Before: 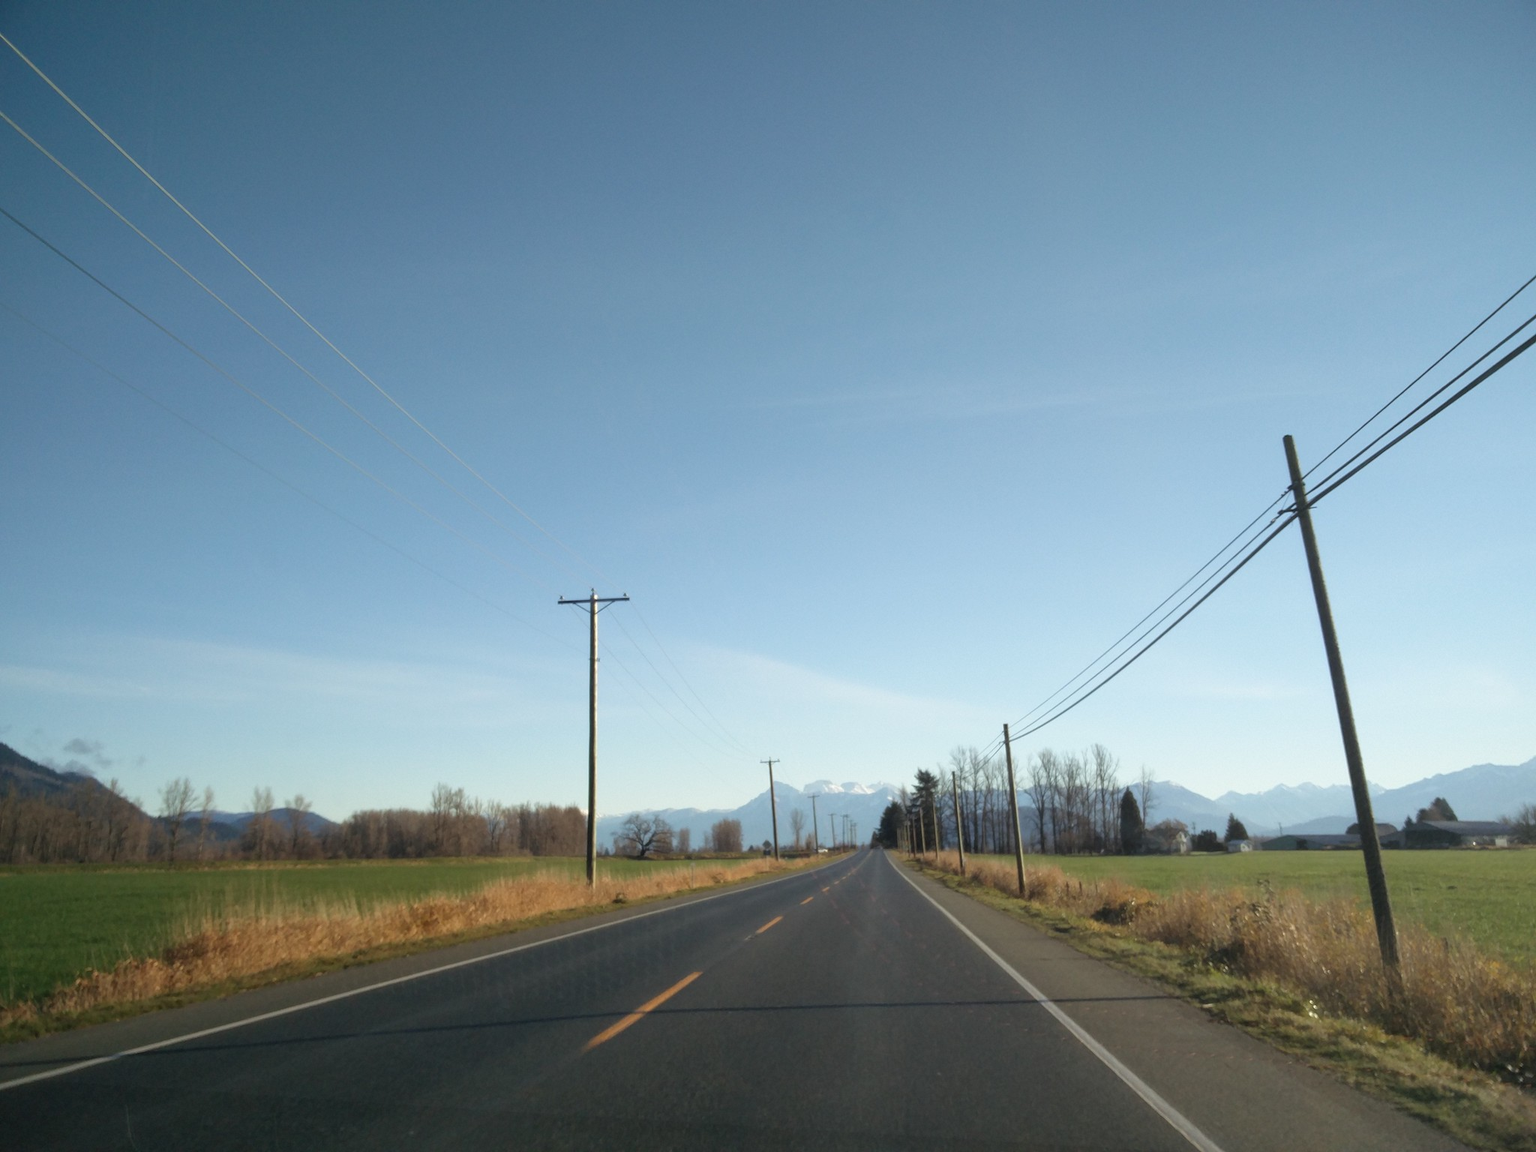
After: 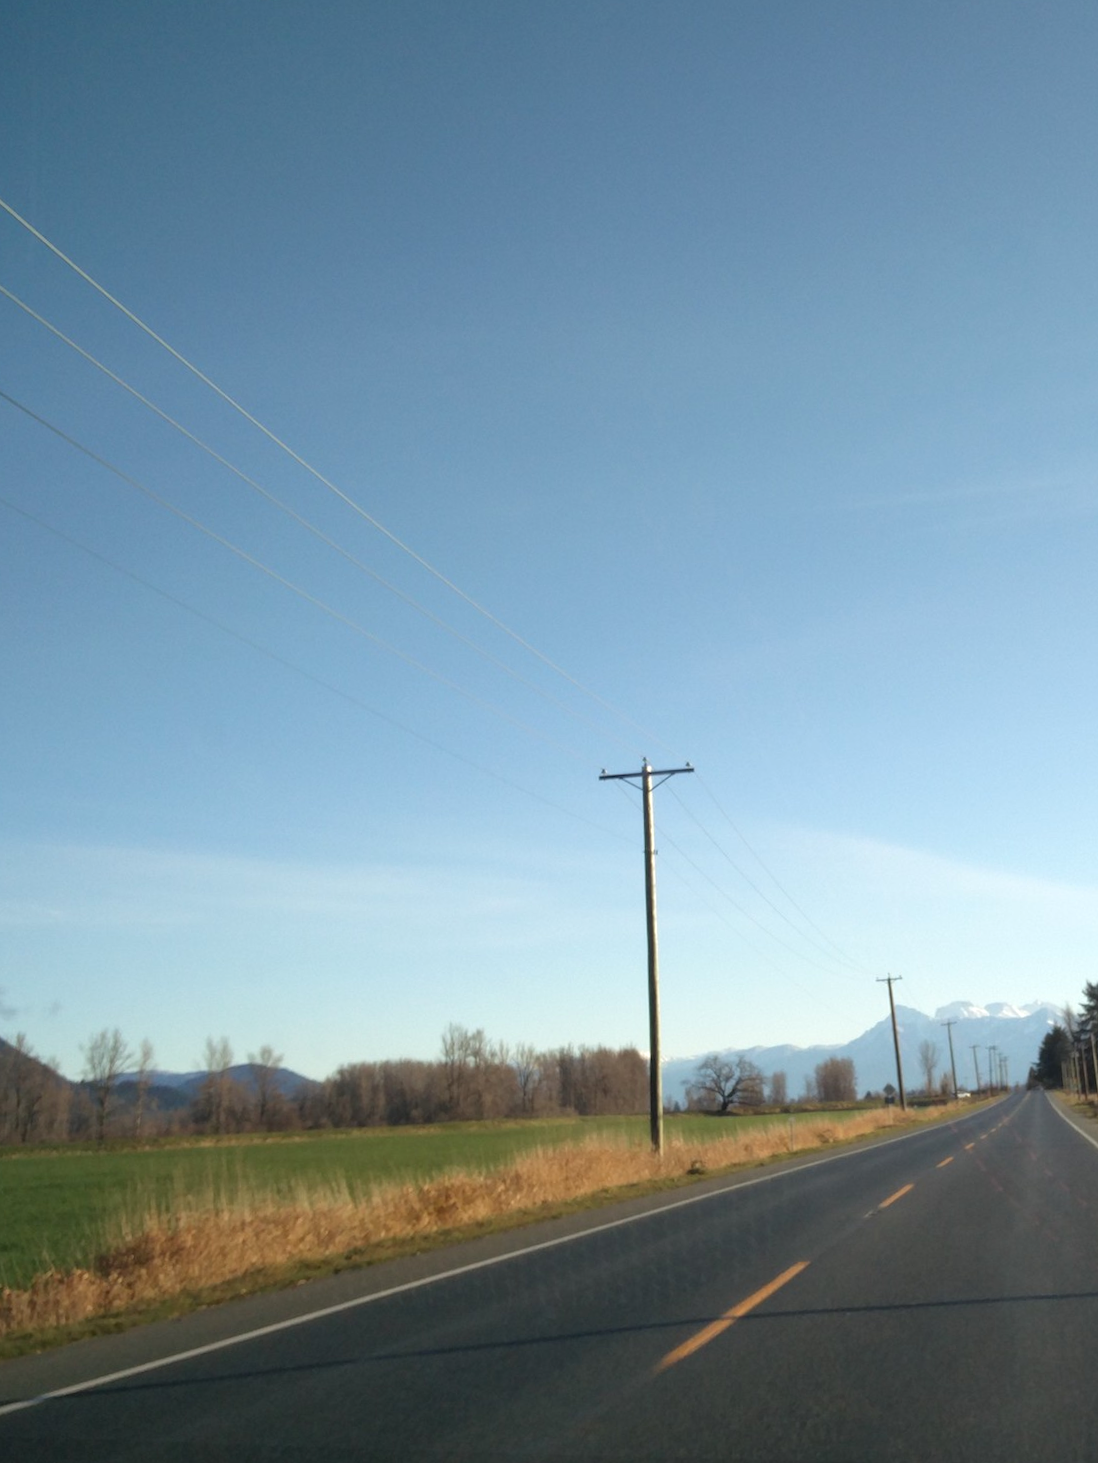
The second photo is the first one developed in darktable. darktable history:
rotate and perspective: rotation -2.12°, lens shift (vertical) 0.009, lens shift (horizontal) -0.008, automatic cropping original format, crop left 0.036, crop right 0.964, crop top 0.05, crop bottom 0.959
exposure: exposure 0.207 EV, compensate highlight preservation false
crop: left 5.114%, right 38.589%
